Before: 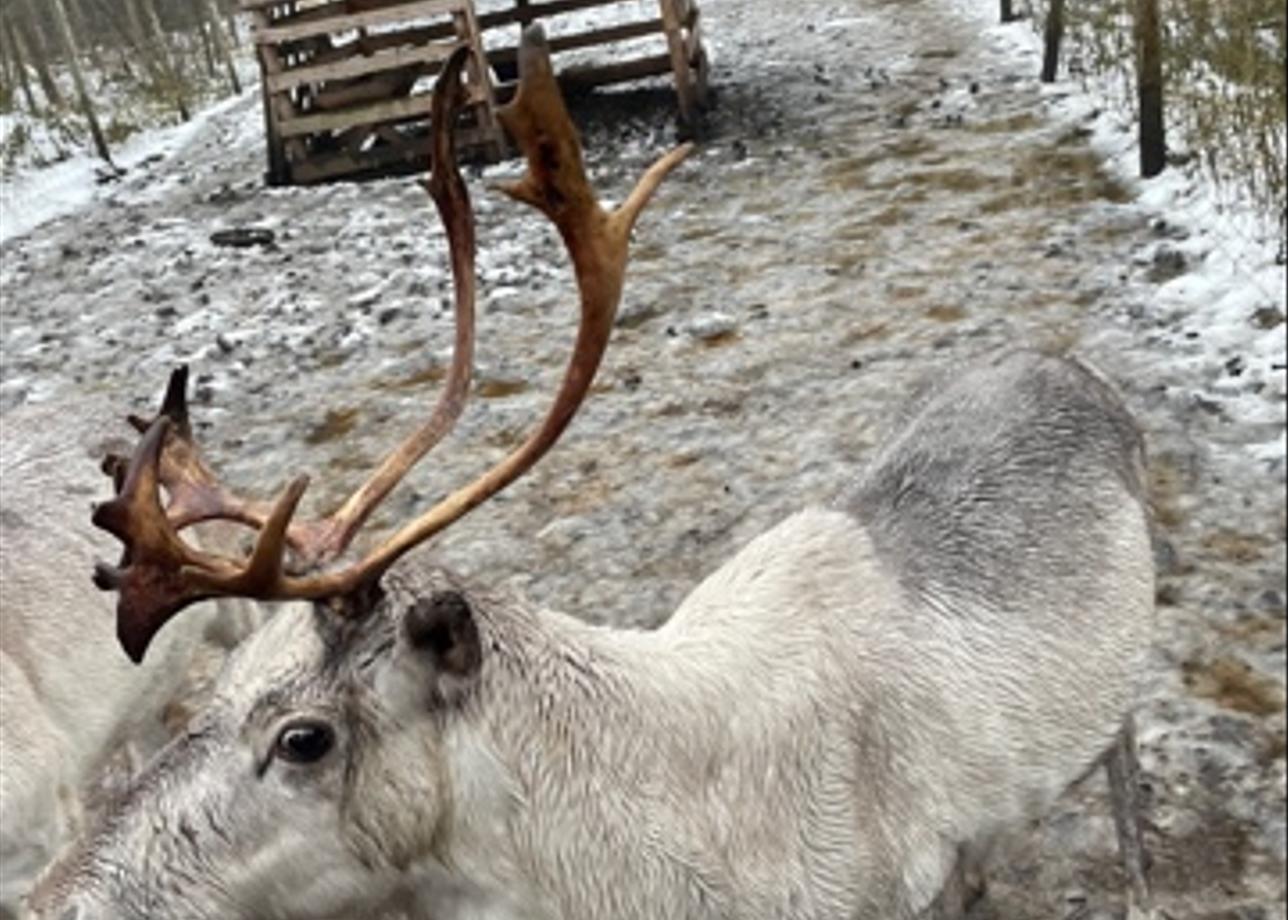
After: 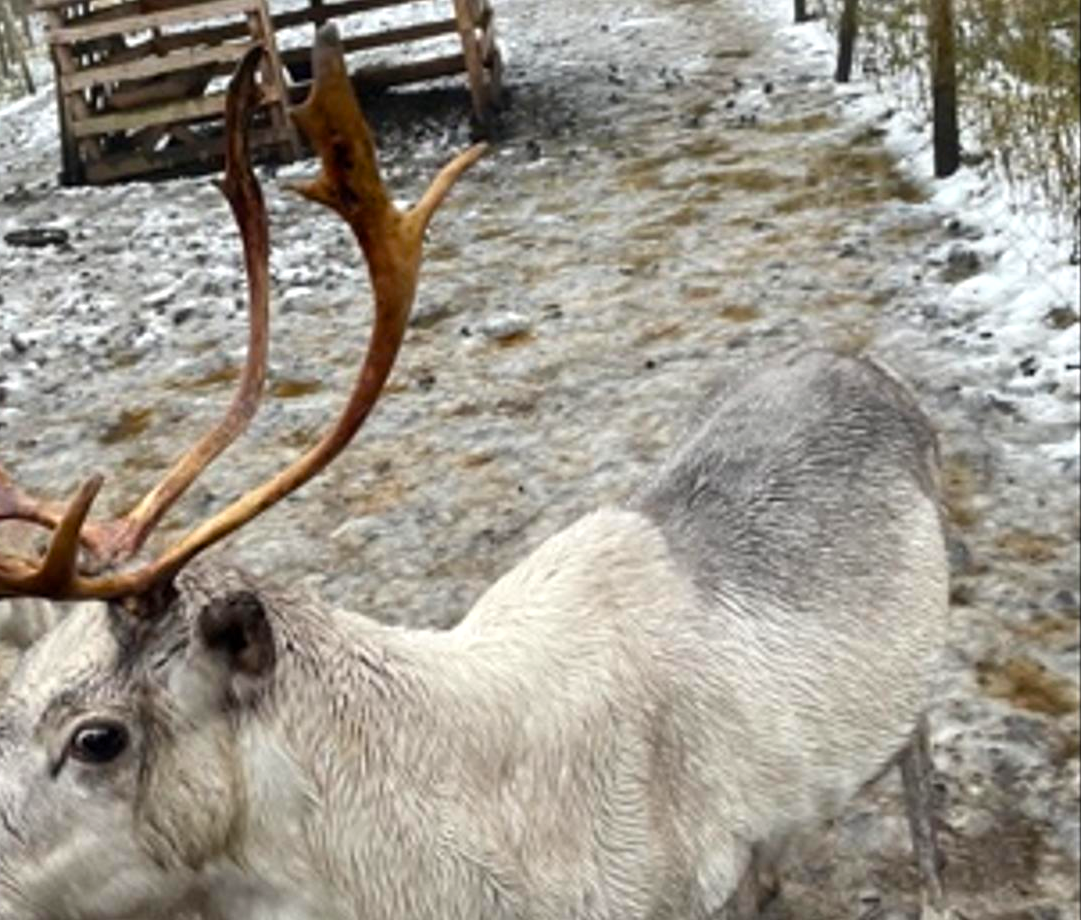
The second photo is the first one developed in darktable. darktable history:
color balance rgb: perceptual saturation grading › global saturation 30.344%, perceptual brilliance grading › global brilliance 3.135%
crop: left 16.05%
